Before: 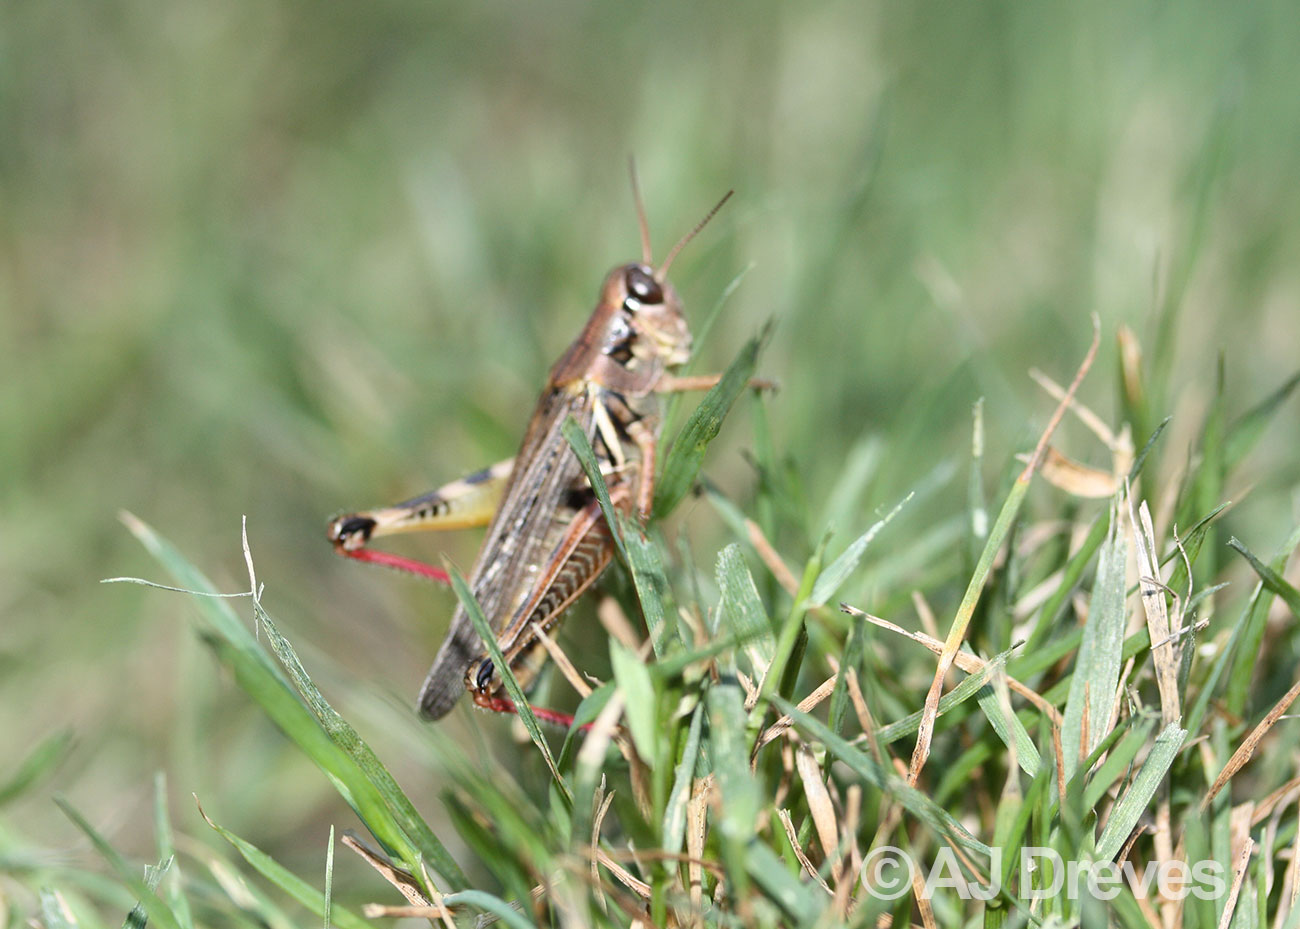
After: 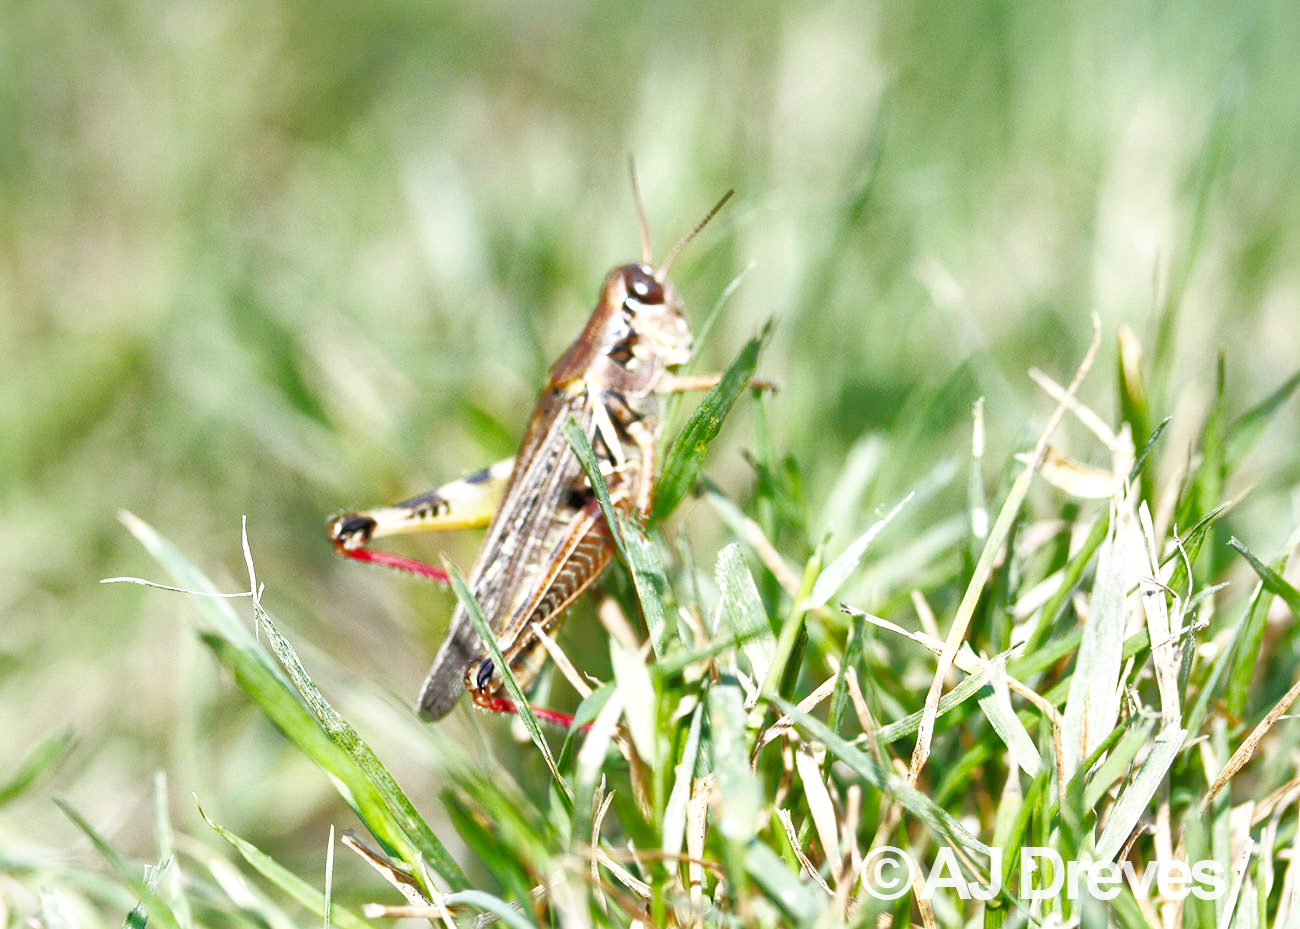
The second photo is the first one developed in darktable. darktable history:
color balance rgb: shadows lift › hue 87.17°, perceptual saturation grading › global saturation 0.272%
shadows and highlights: shadows 58.47, highlights -60.11
base curve: curves: ch0 [(0, 0) (0.007, 0.004) (0.027, 0.03) (0.046, 0.07) (0.207, 0.54) (0.442, 0.872) (0.673, 0.972) (1, 1)], preserve colors none
local contrast: highlights 101%, shadows 102%, detail 119%, midtone range 0.2
